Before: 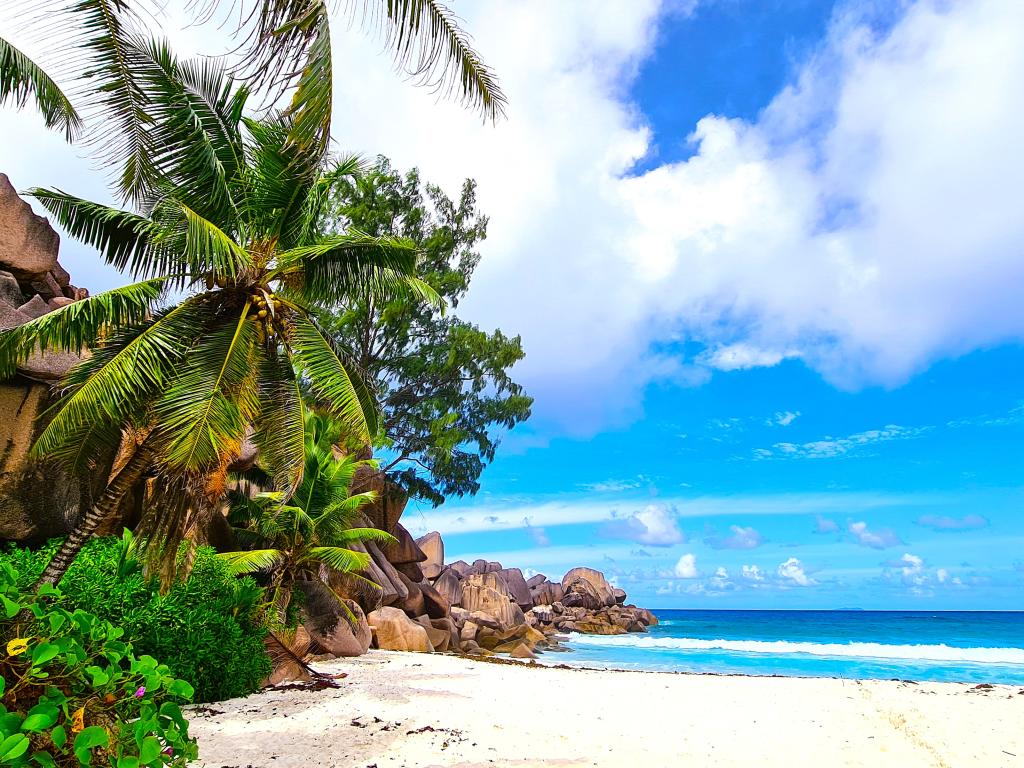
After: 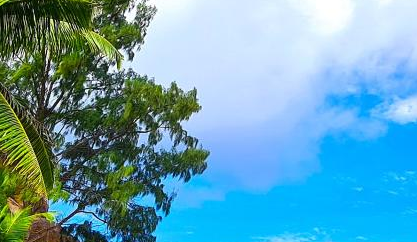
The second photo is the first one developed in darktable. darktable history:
crop: left 31.656%, top 32.263%, right 27.545%, bottom 36.202%
